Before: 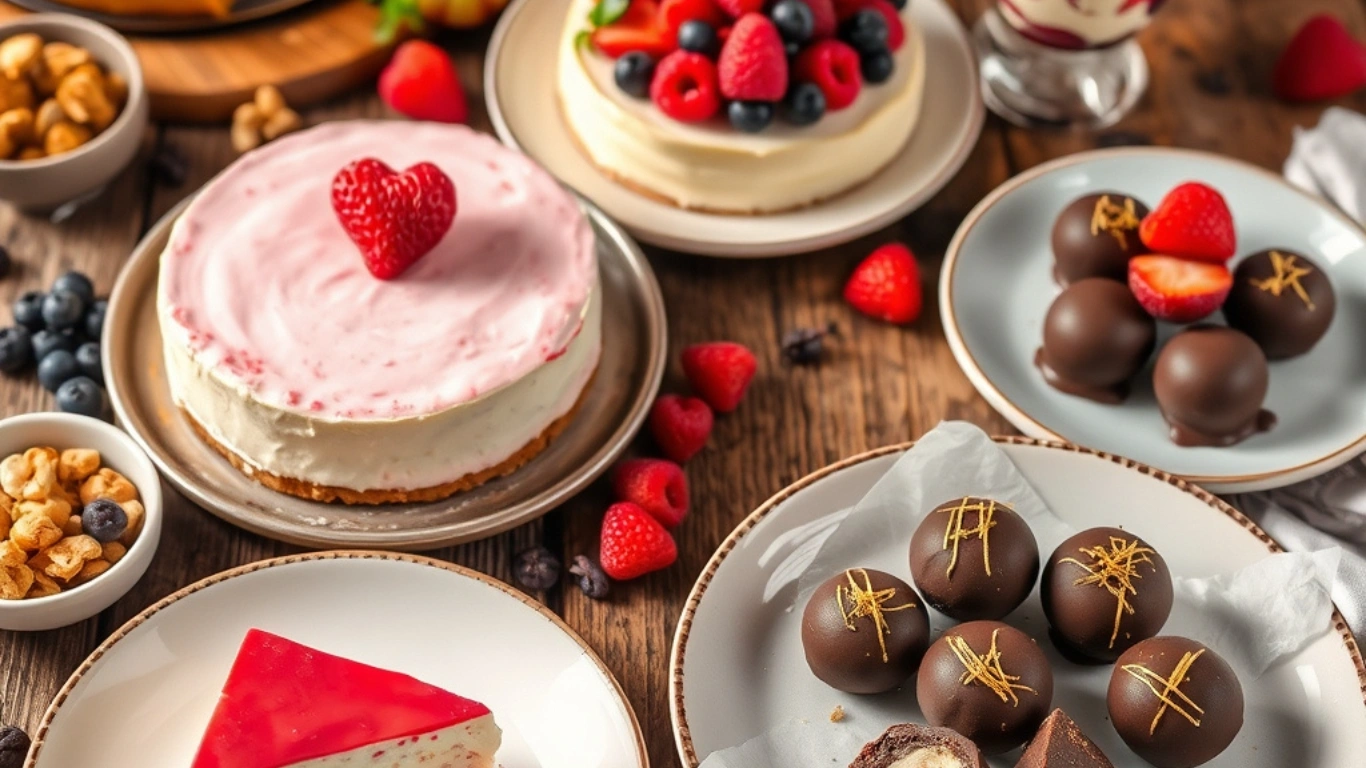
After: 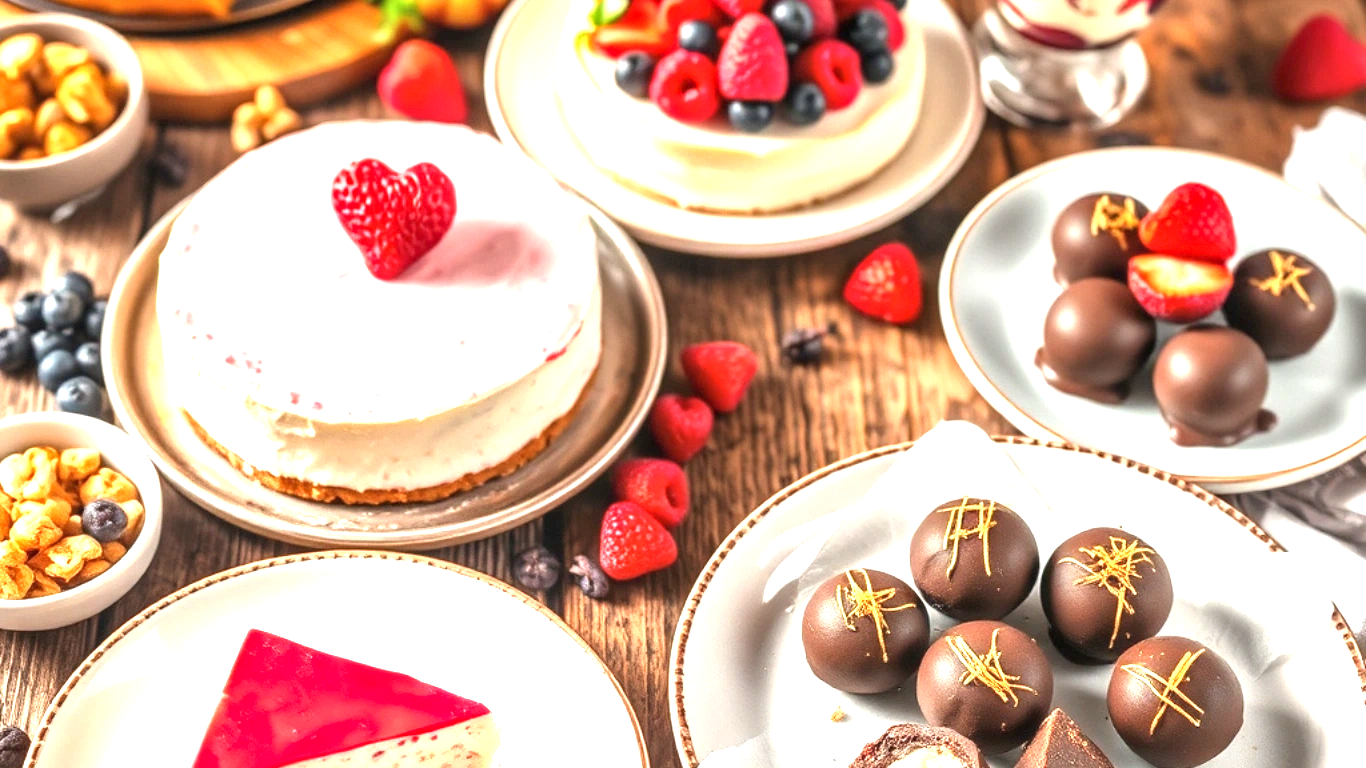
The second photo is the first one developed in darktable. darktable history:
local contrast: on, module defaults
exposure: black level correction 0, exposure 1.55 EV, compensate exposure bias true, compensate highlight preservation false
